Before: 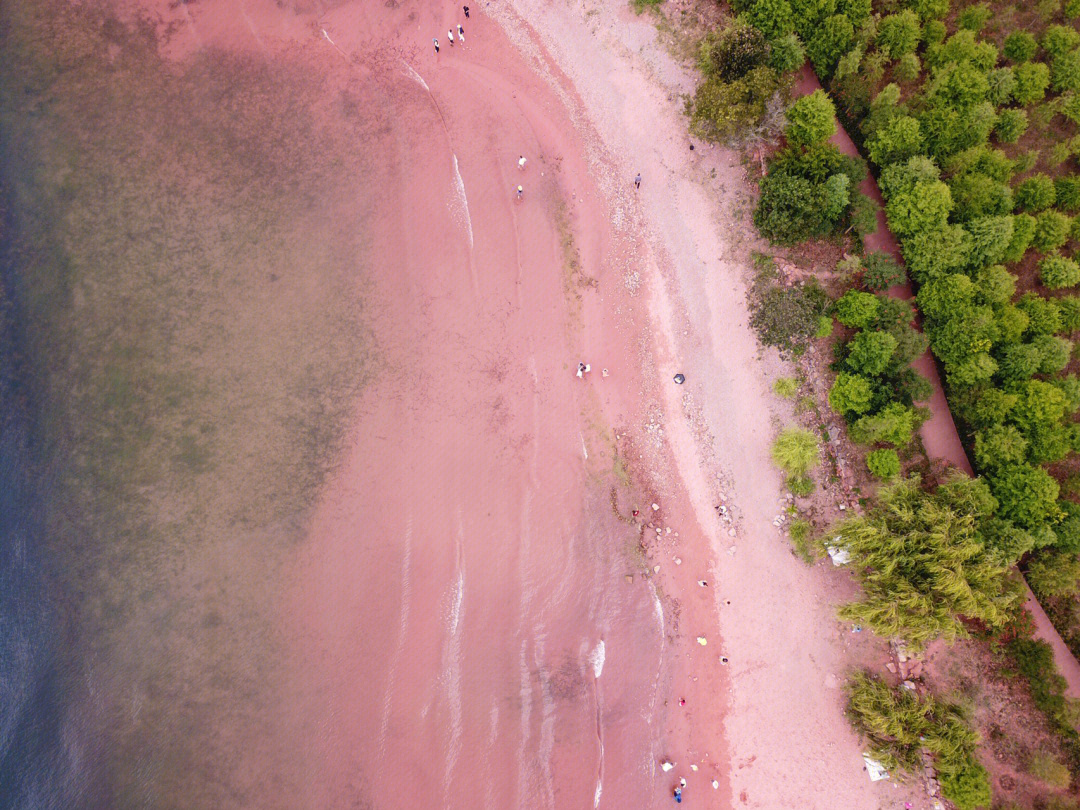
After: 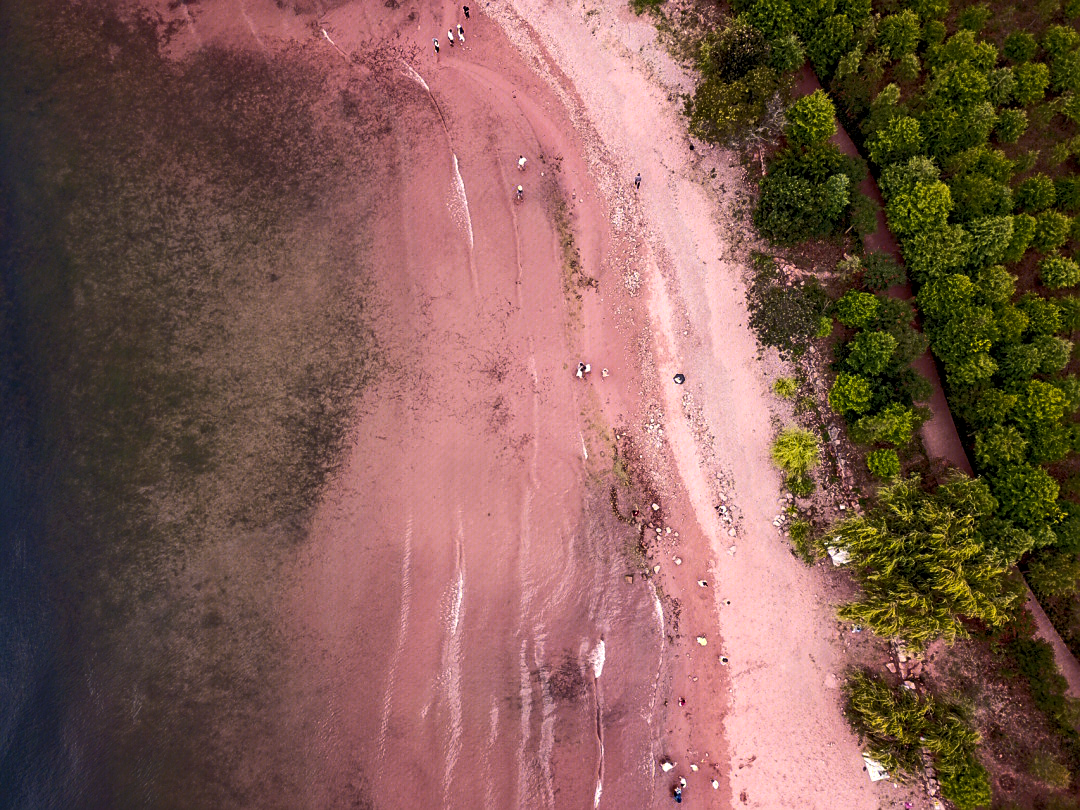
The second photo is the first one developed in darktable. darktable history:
local contrast: detail 130%
color balance rgb: highlights gain › chroma 2.051%, highlights gain › hue 66.35°, perceptual saturation grading › global saturation 19.49%, perceptual brilliance grading › highlights 2.17%, perceptual brilliance grading › mid-tones -49.47%, perceptual brilliance grading › shadows -49.717%, global vibrance 14.703%
sharpen: on, module defaults
